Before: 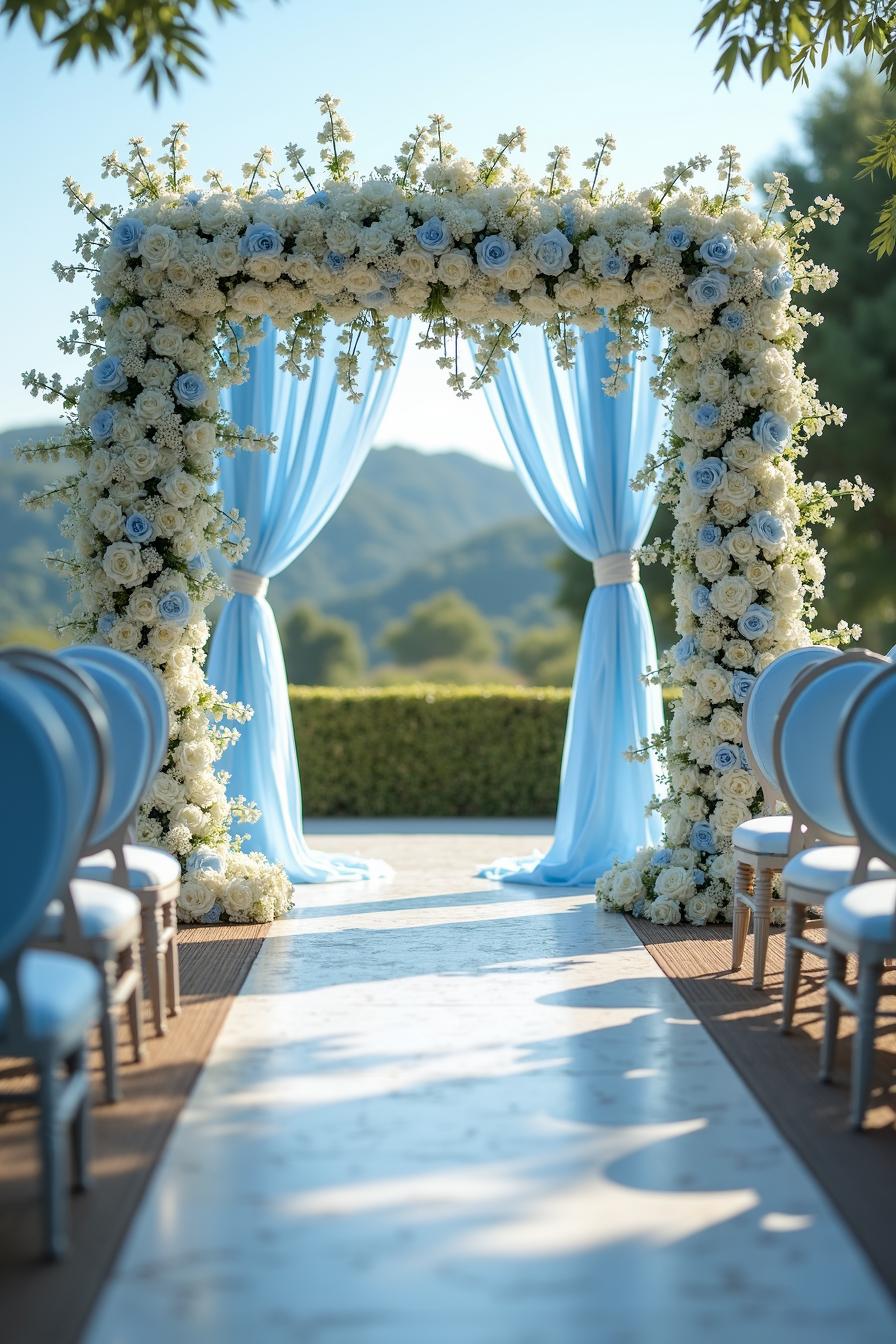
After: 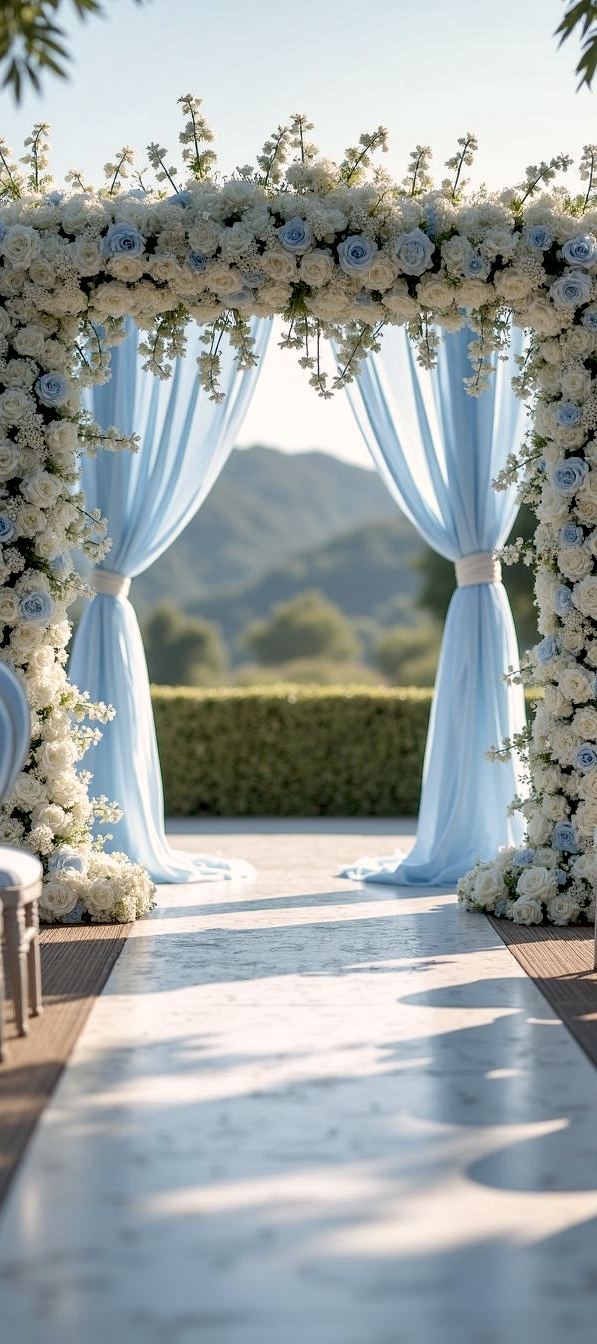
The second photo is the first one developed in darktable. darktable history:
crop and rotate: left 15.446%, right 17.836%
color correction: highlights a* 5.59, highlights b* 5.24, saturation 0.68
exposure: black level correction 0.012, compensate highlight preservation false
shadows and highlights: low approximation 0.01, soften with gaussian
